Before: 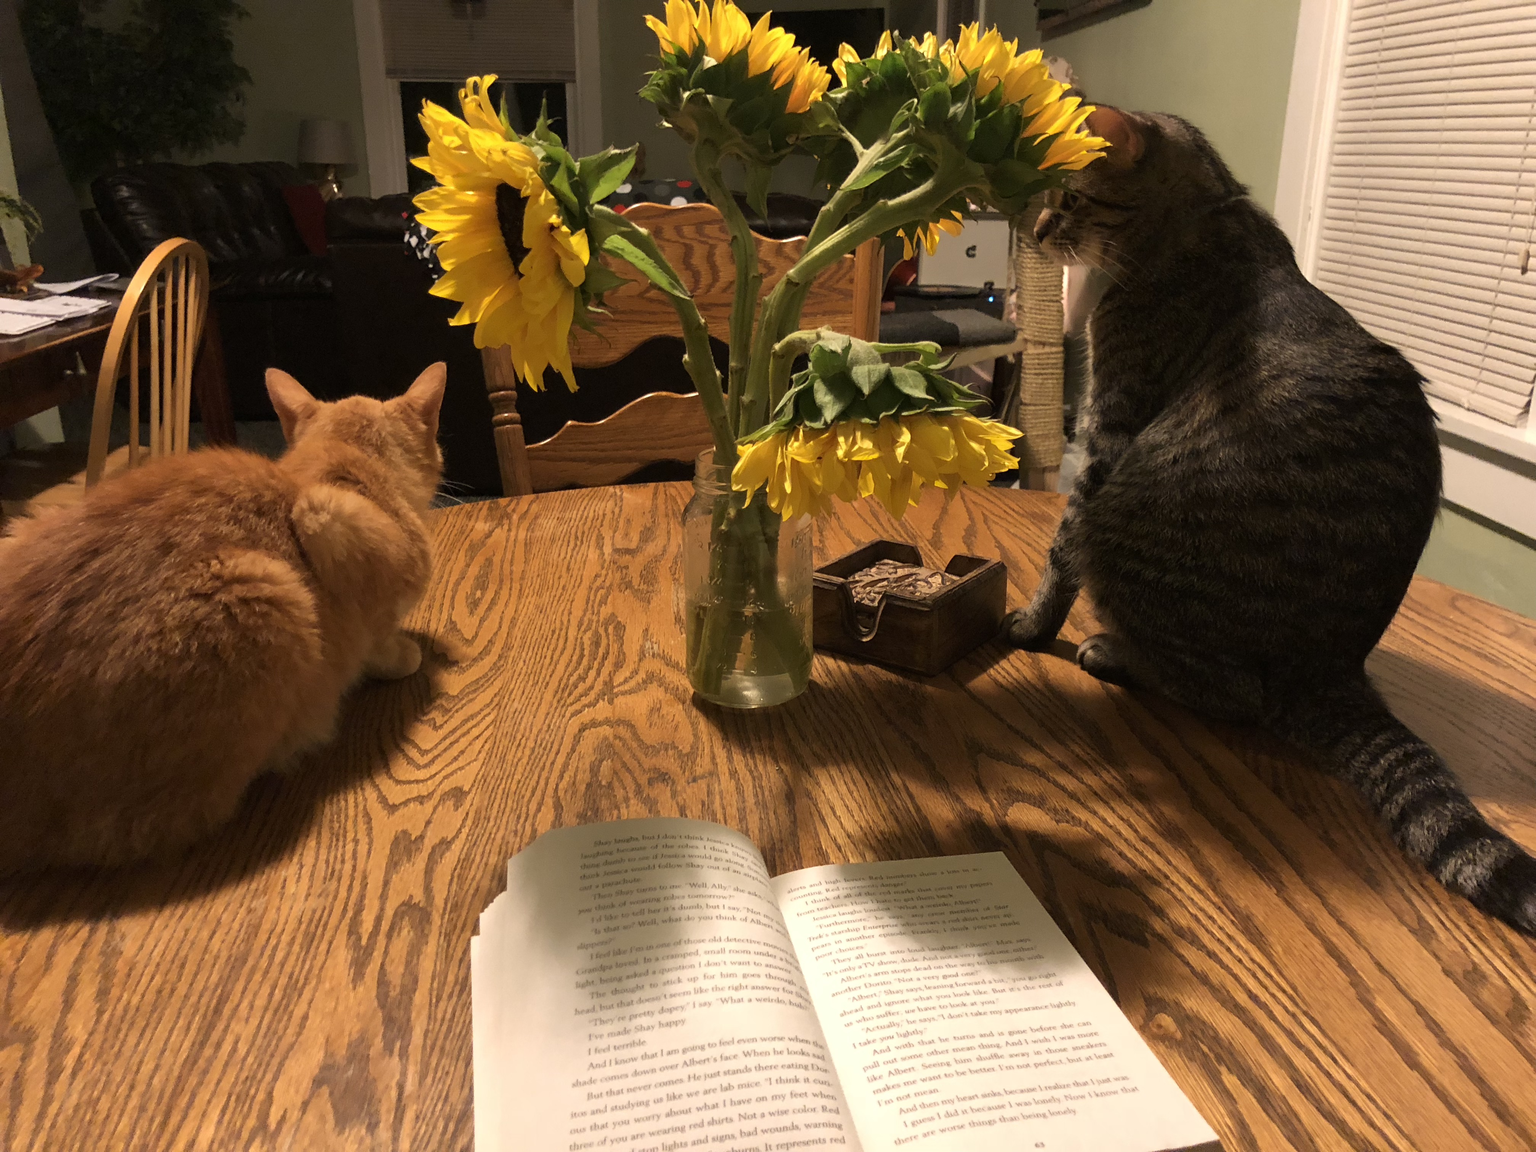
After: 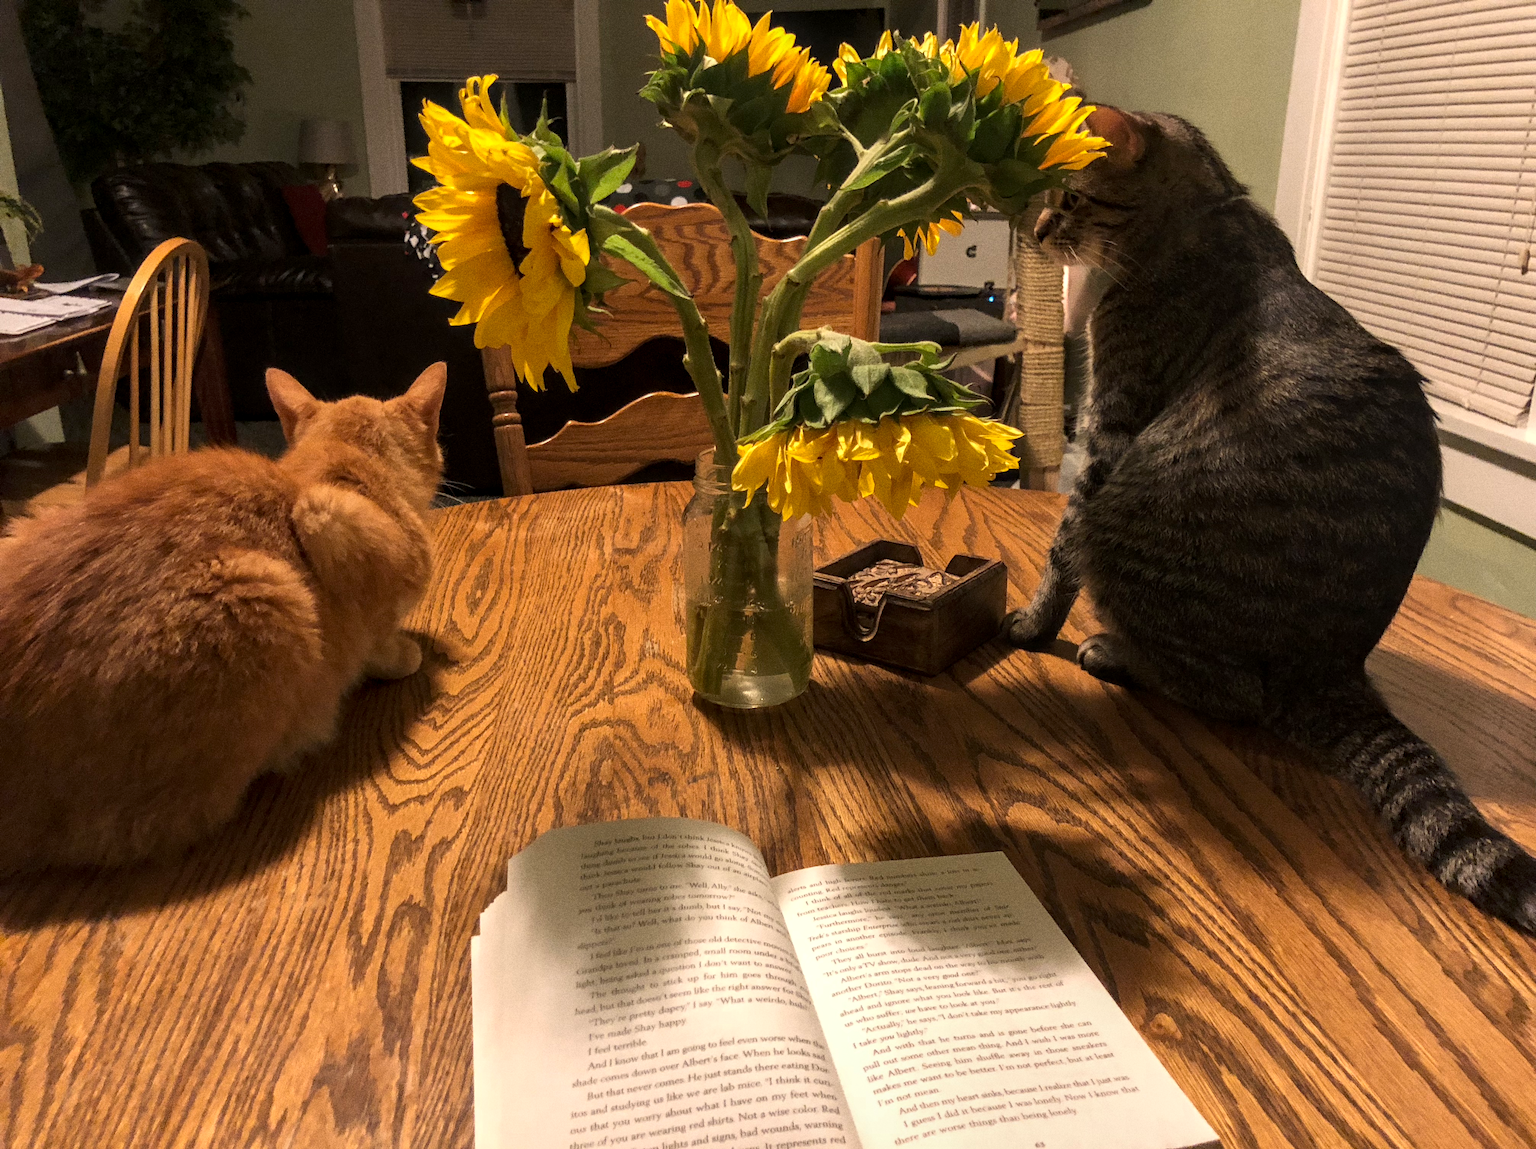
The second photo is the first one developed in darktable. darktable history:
tone equalizer: on, module defaults
crop: top 0.05%, bottom 0.098%
local contrast: detail 130%
grain: coarseness 0.09 ISO, strength 40%
